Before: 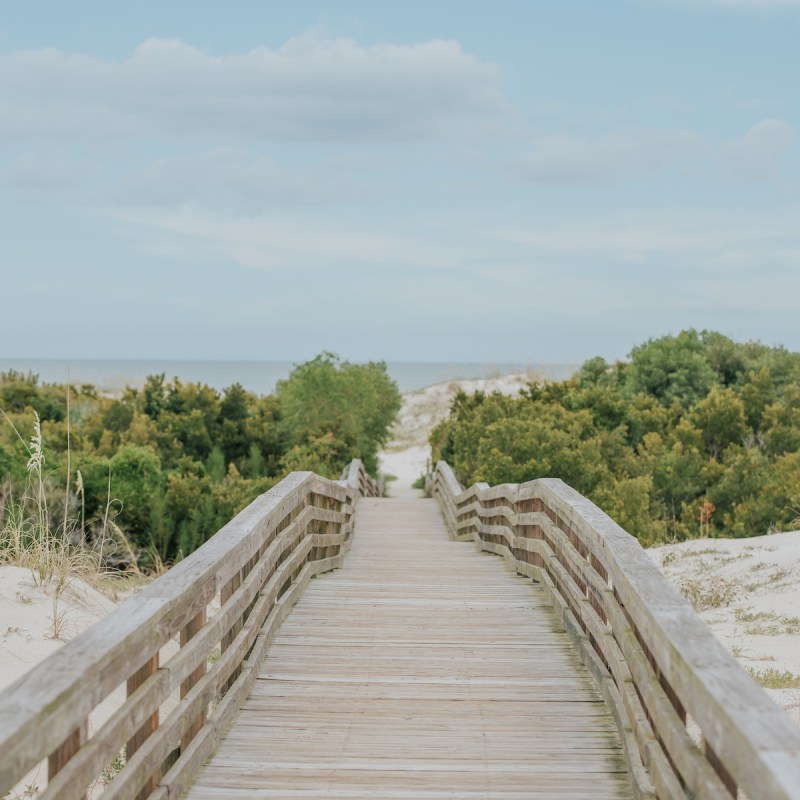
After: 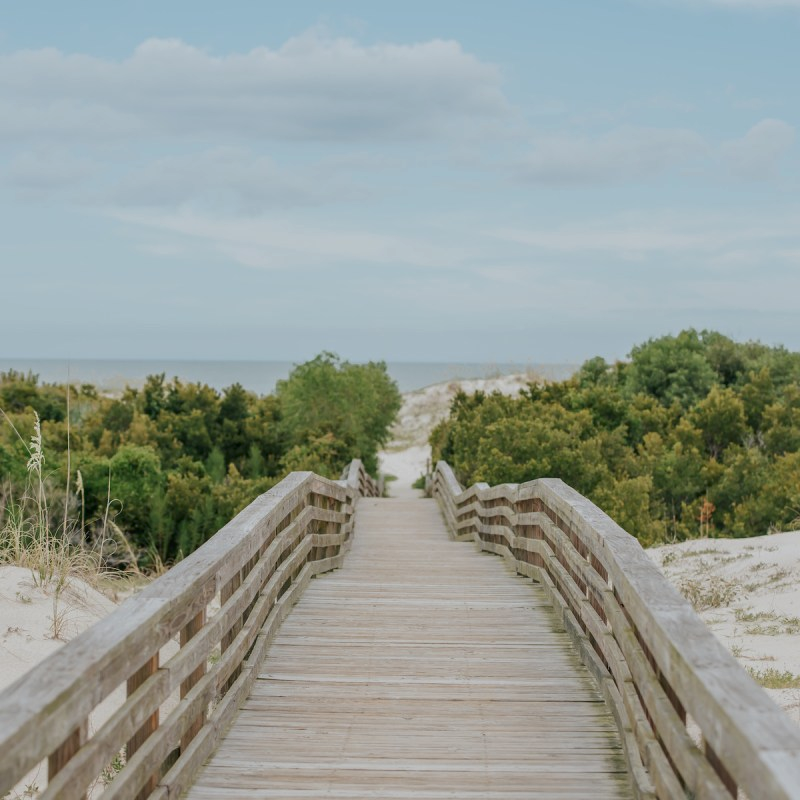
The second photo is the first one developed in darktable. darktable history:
contrast brightness saturation: brightness -0.09
